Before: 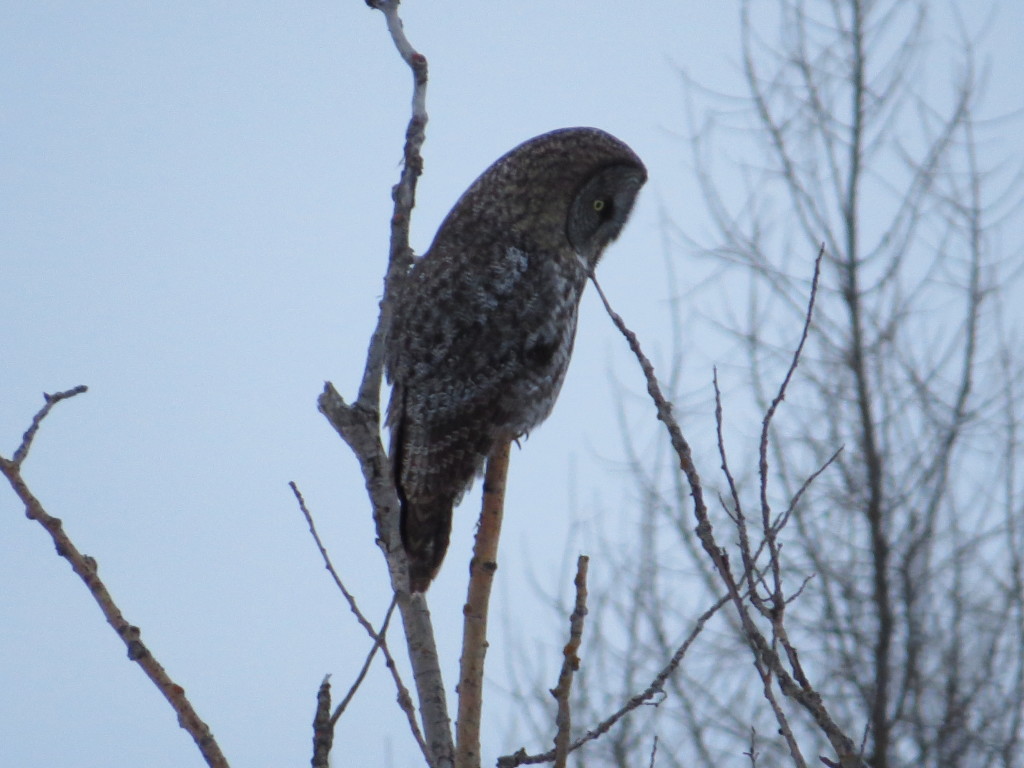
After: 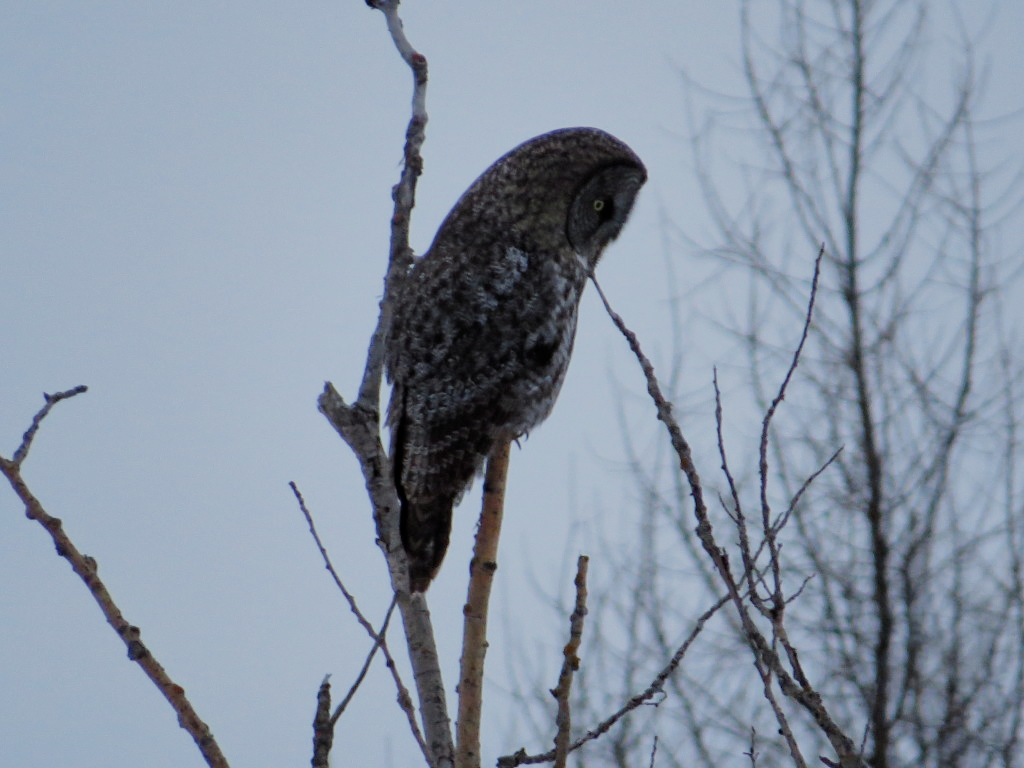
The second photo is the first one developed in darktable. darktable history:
haze removal: compatibility mode true, adaptive false
shadows and highlights: shadows 37.27, highlights -28.18, soften with gaussian
filmic rgb: black relative exposure -7.65 EV, white relative exposure 4.56 EV, hardness 3.61
